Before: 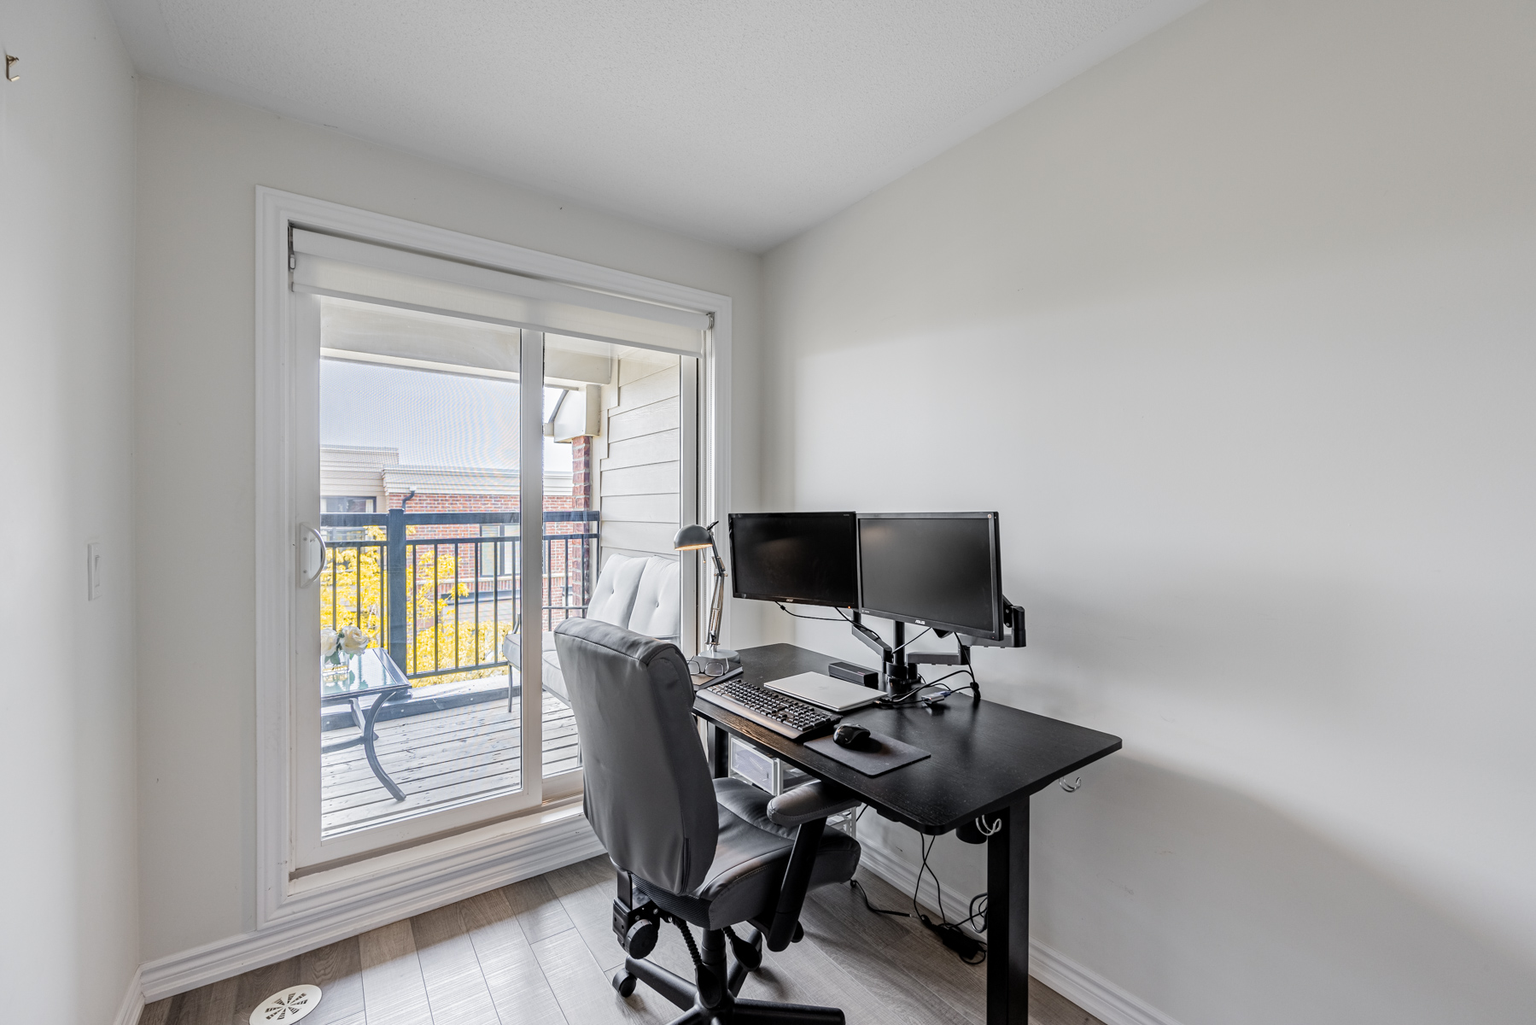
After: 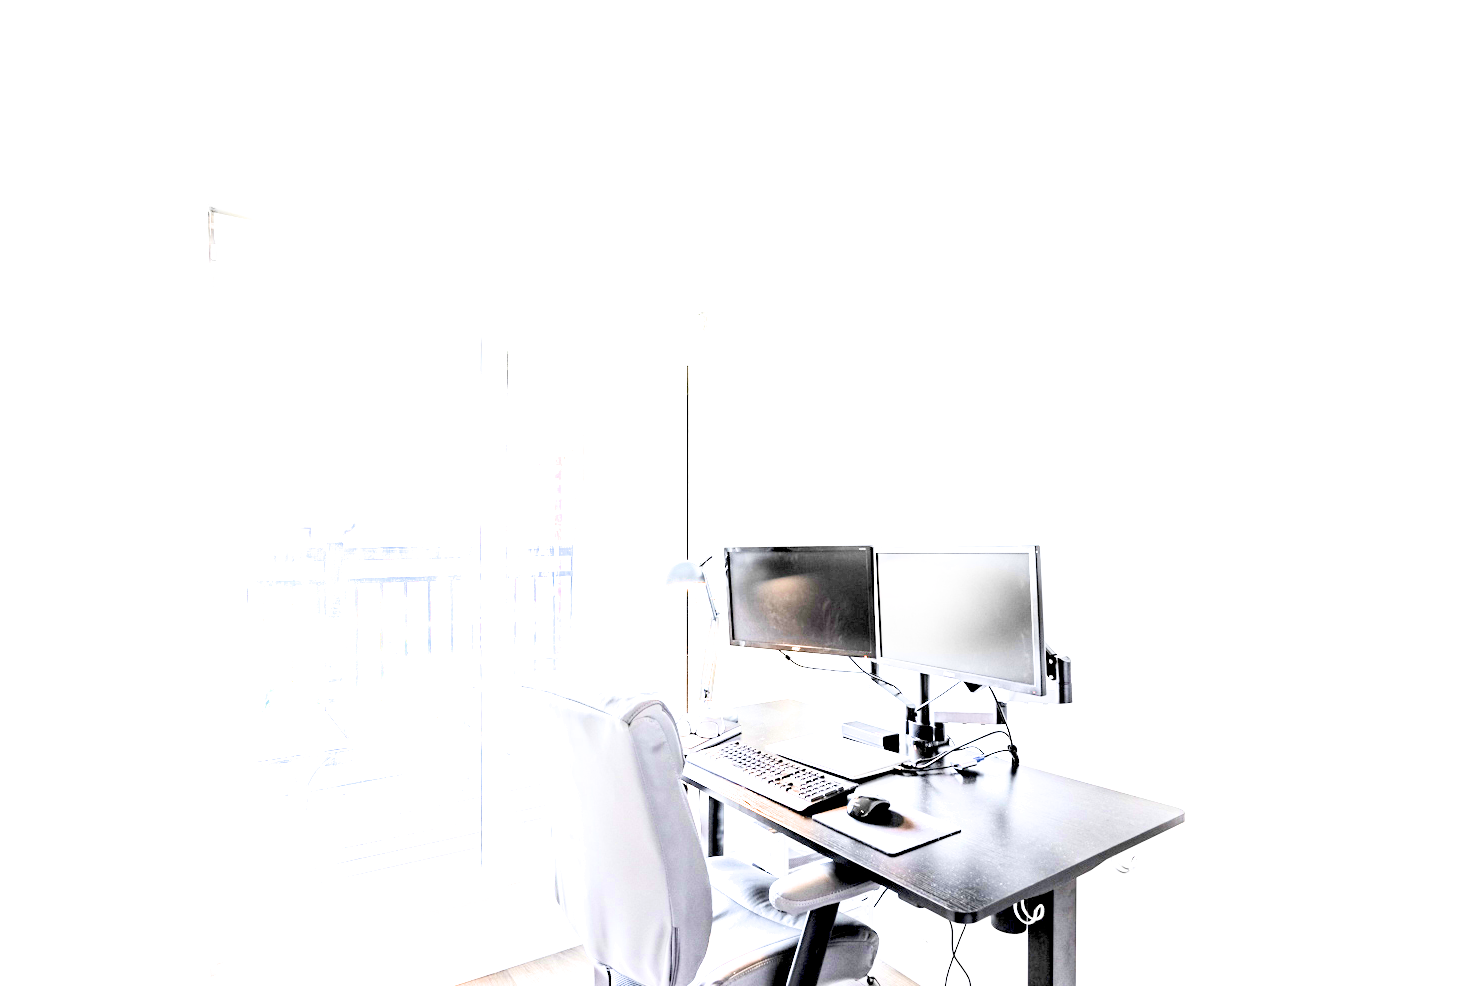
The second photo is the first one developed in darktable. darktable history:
crop and rotate: left 7.196%, top 4.574%, right 10.605%, bottom 13.178%
filmic rgb: black relative exposure -7.65 EV, white relative exposure 4.56 EV, hardness 3.61, color science v6 (2022)
exposure: black level correction 0.001, exposure 0.955 EV, compensate exposure bias true, compensate highlight preservation false
